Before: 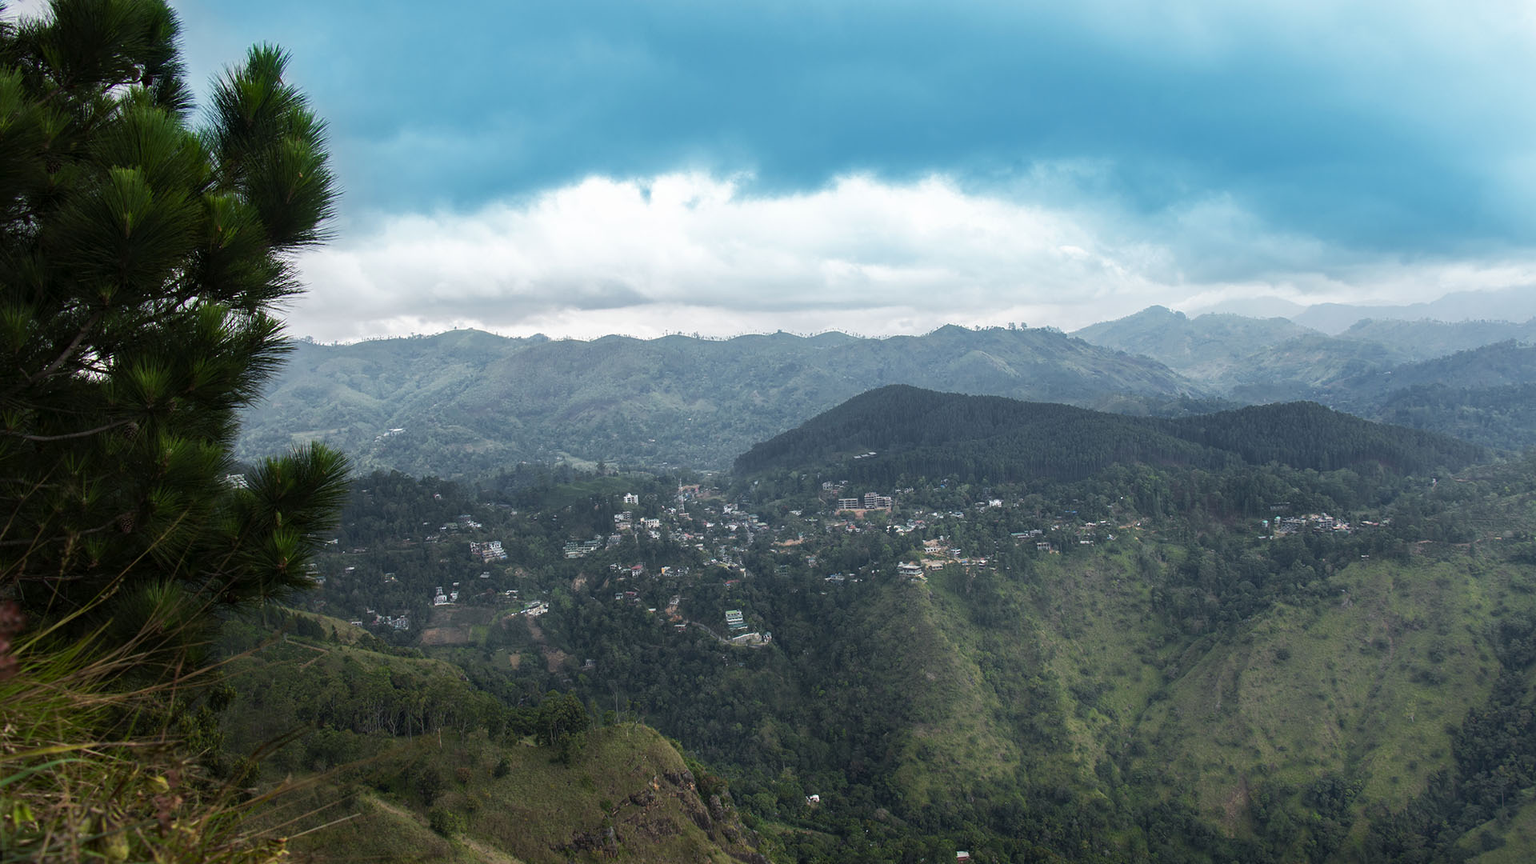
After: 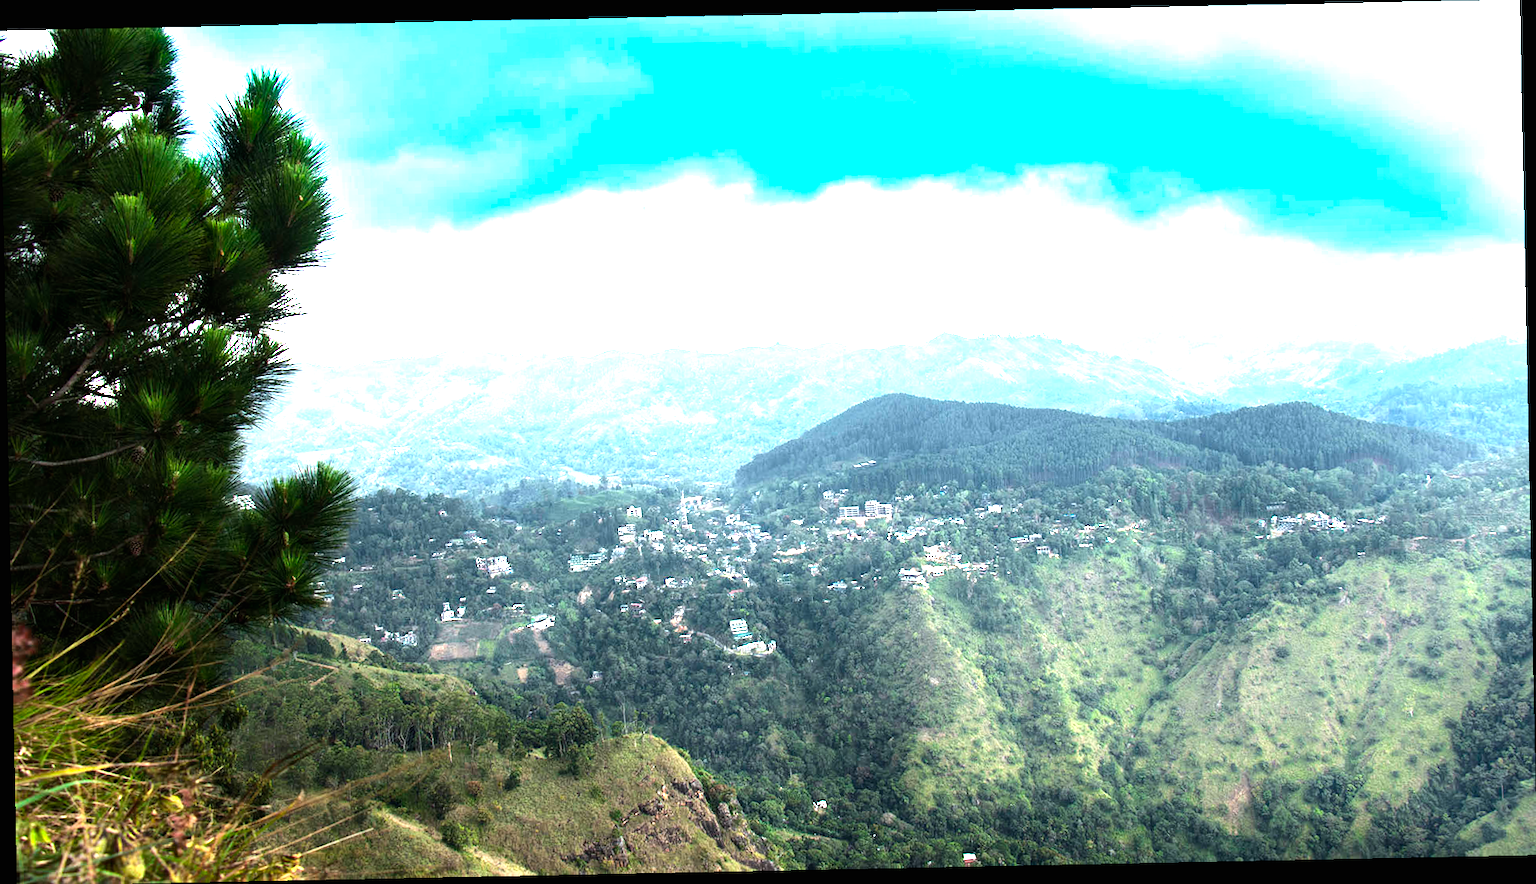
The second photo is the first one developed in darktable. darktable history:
rotate and perspective: rotation -1.17°, automatic cropping off
tone equalizer: -8 EV -0.75 EV, -7 EV -0.7 EV, -6 EV -0.6 EV, -5 EV -0.4 EV, -3 EV 0.4 EV, -2 EV 0.6 EV, -1 EV 0.7 EV, +0 EV 0.75 EV, edges refinement/feathering 500, mask exposure compensation -1.57 EV, preserve details no
exposure: black level correction 0, exposure 1.741 EV, compensate exposure bias true, compensate highlight preservation false
